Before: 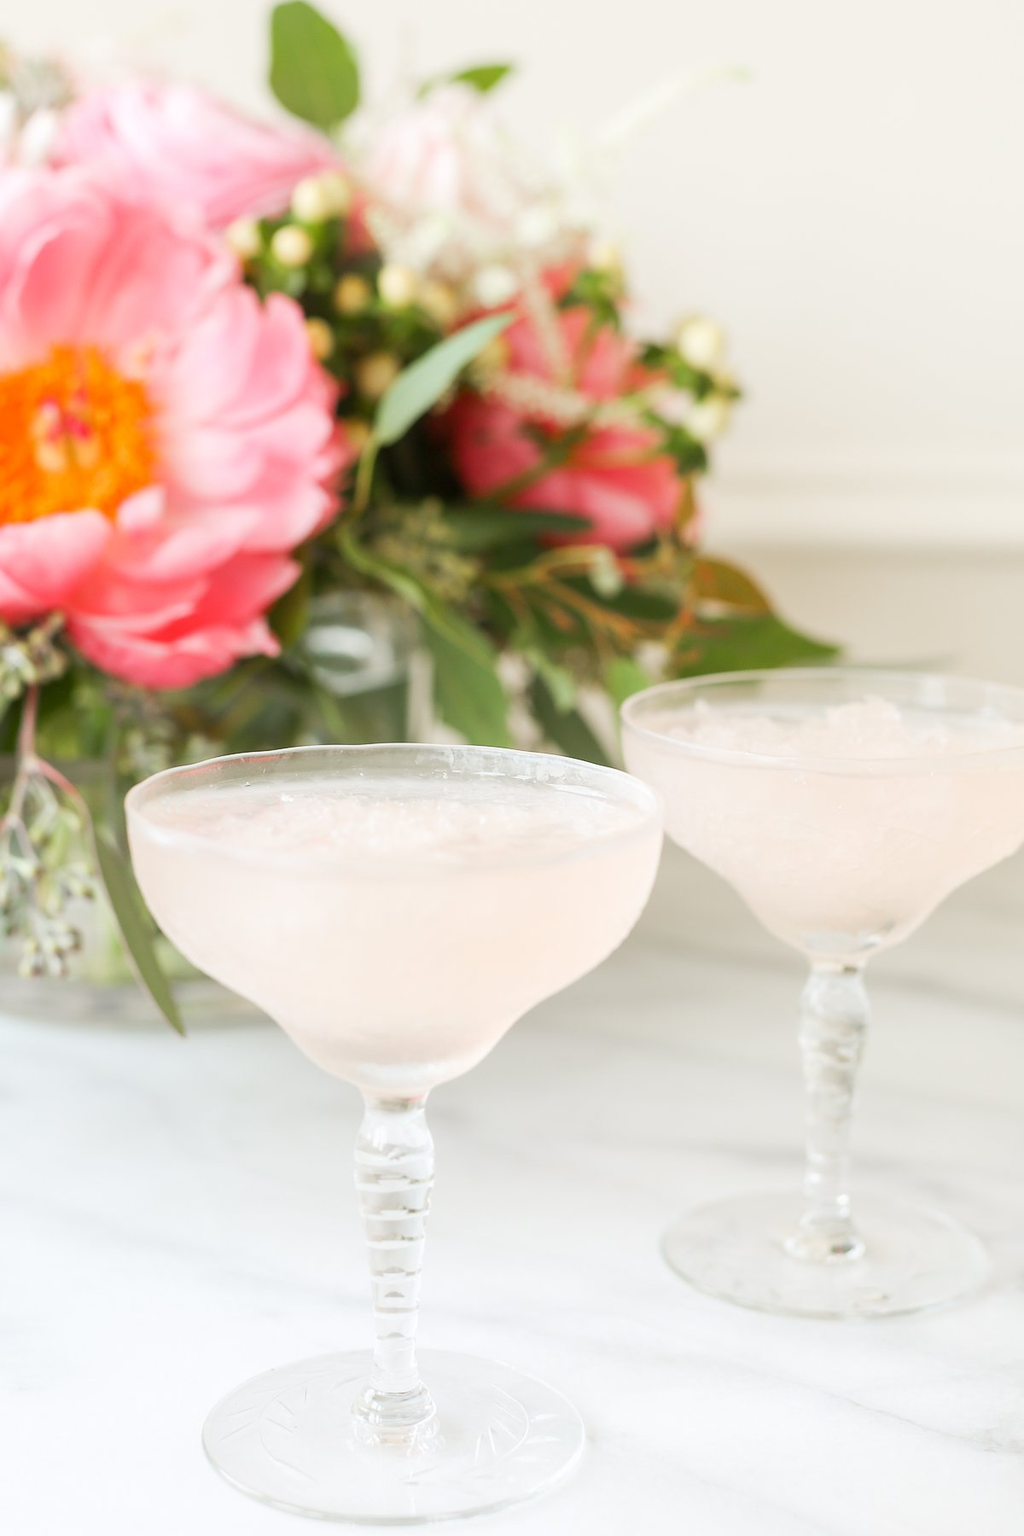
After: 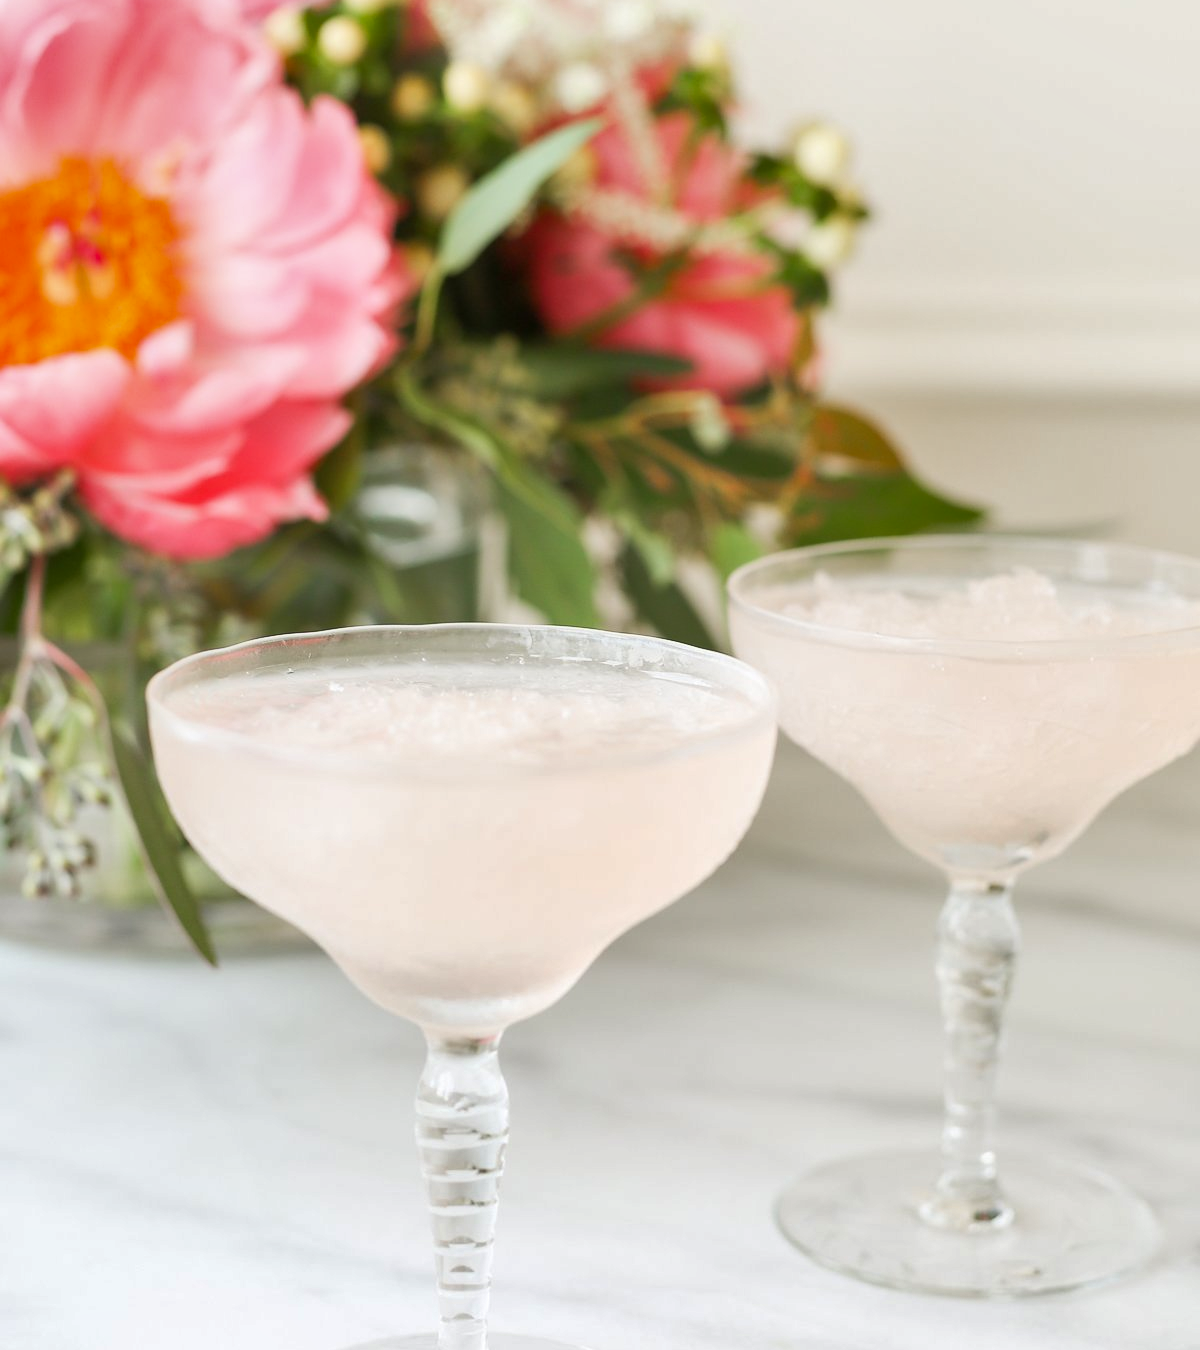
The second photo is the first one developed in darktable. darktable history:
shadows and highlights: shadows 22.7, highlights -48.71, soften with gaussian
crop: top 13.819%, bottom 11.169%
